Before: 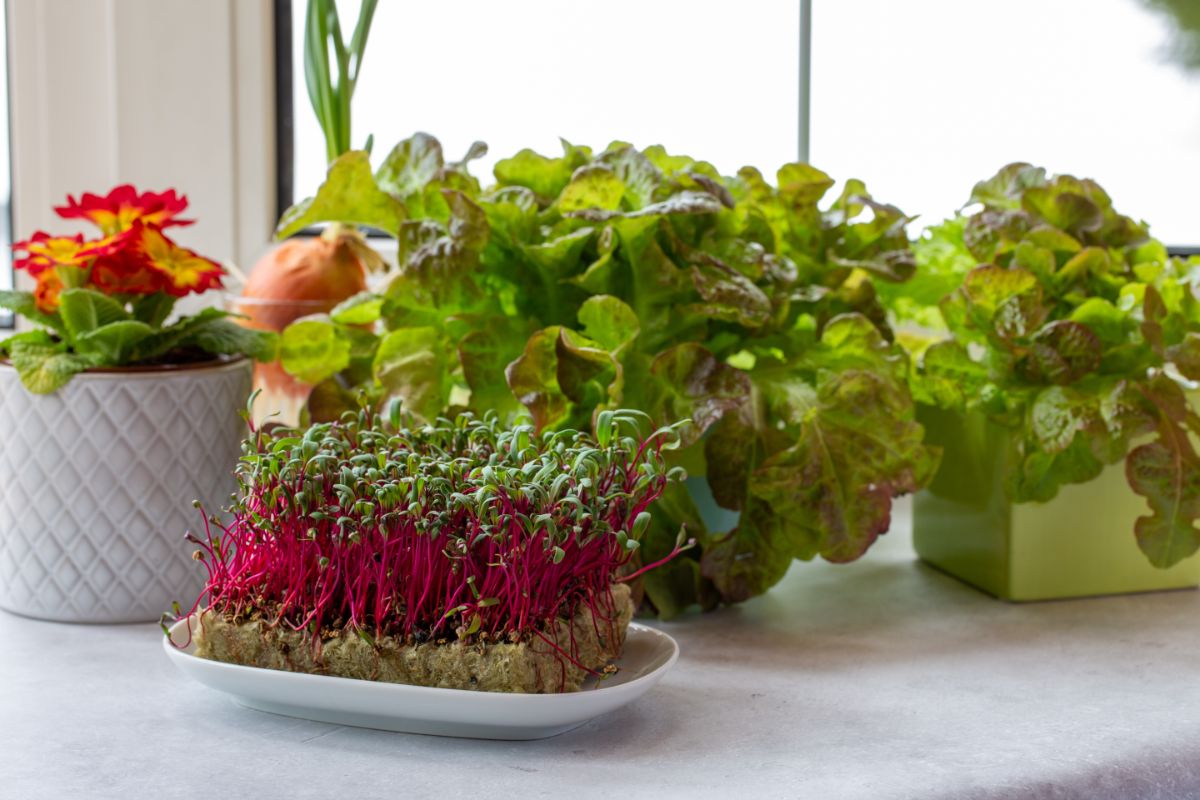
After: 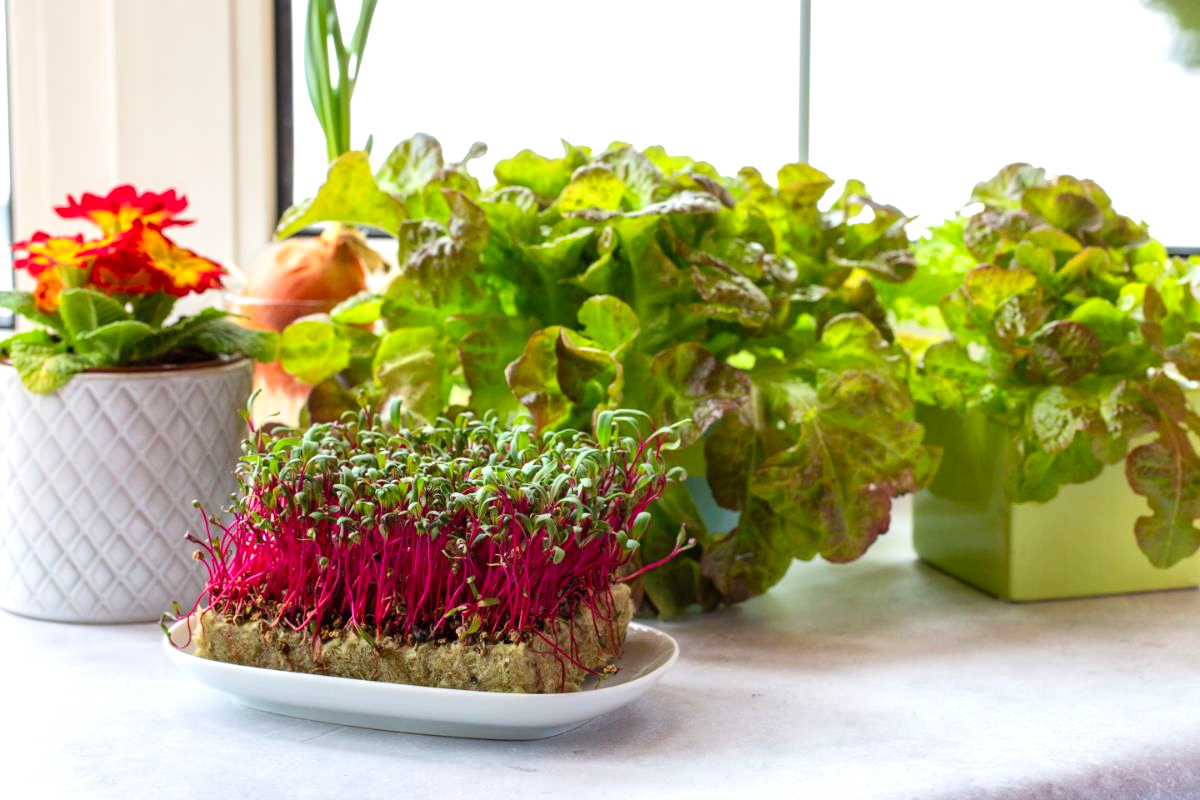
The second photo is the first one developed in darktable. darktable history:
contrast brightness saturation: contrast 0.102, brightness 0.037, saturation 0.086
exposure: black level correction 0, exposure 0.587 EV, compensate highlight preservation false
